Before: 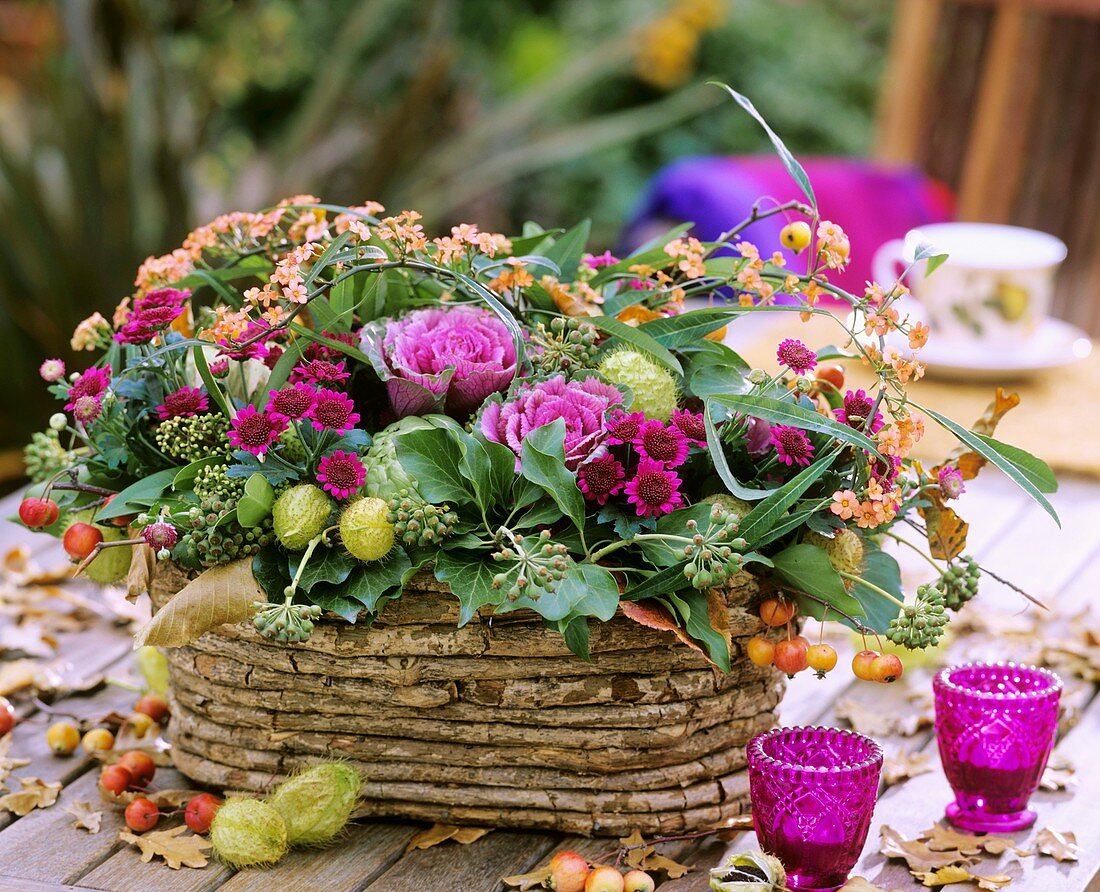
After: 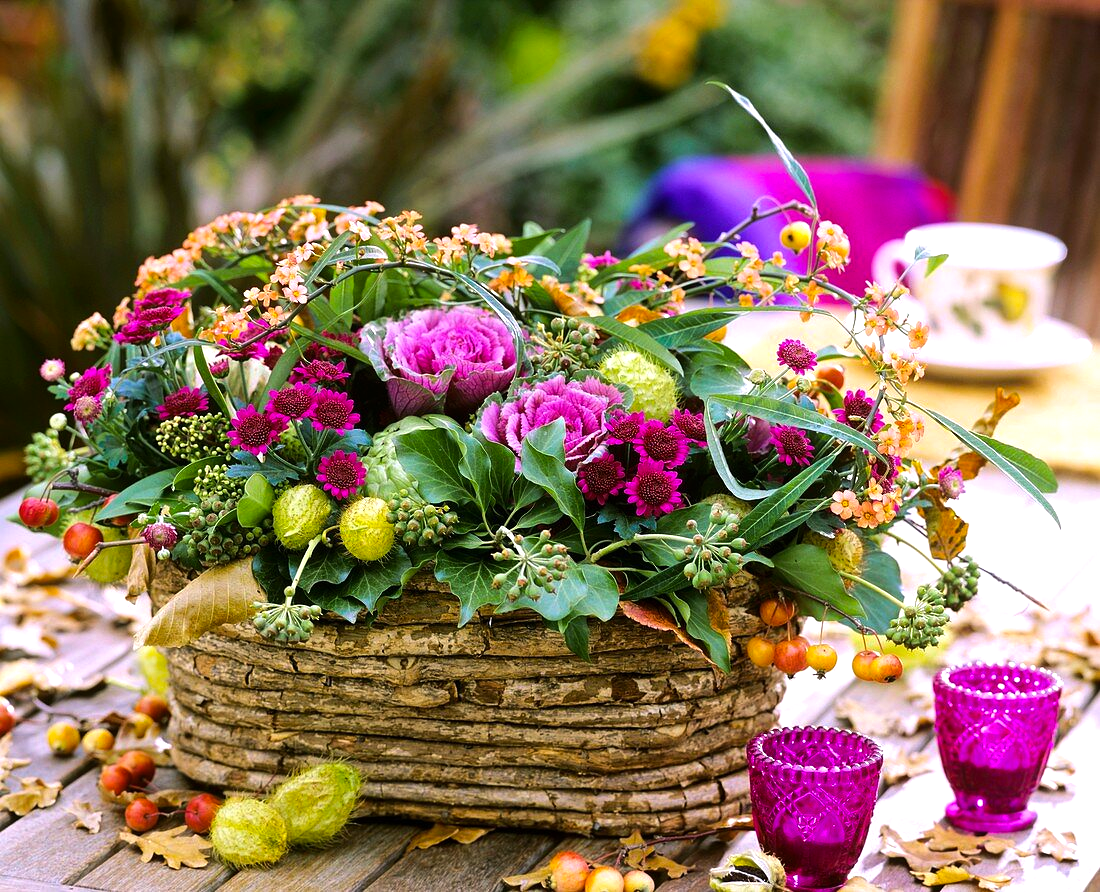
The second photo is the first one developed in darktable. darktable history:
color balance rgb: perceptual saturation grading › global saturation 13.328%, perceptual brilliance grading › highlights 13.765%, perceptual brilliance grading › mid-tones 7.733%, perceptual brilliance grading › shadows -17.101%, global vibrance 20%
